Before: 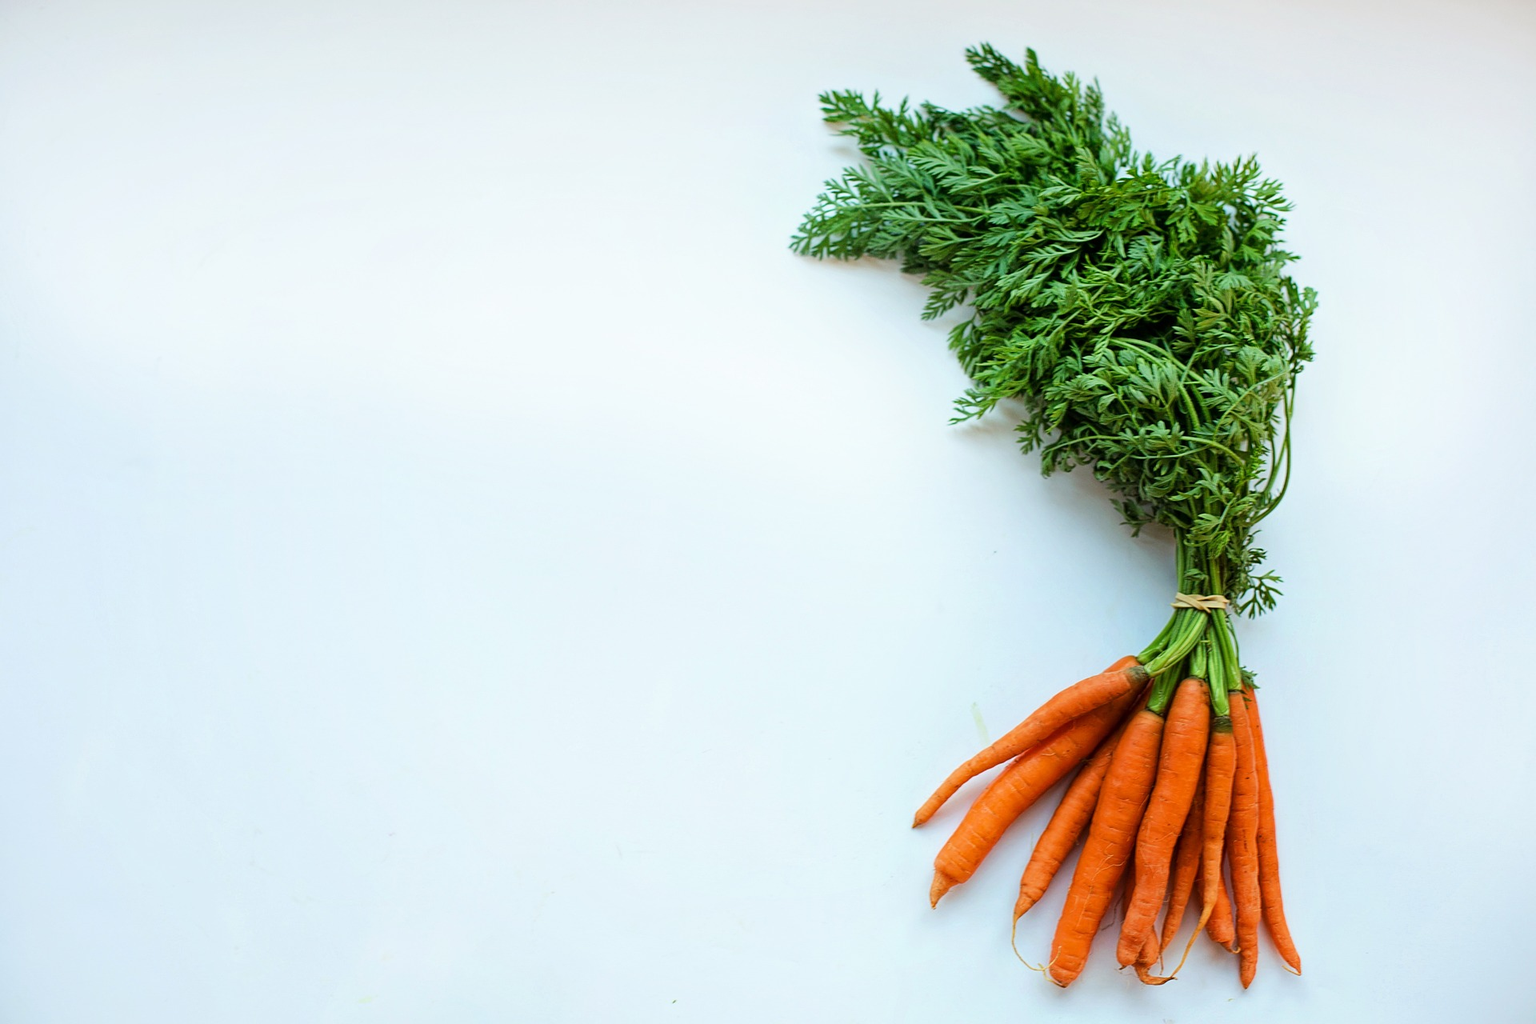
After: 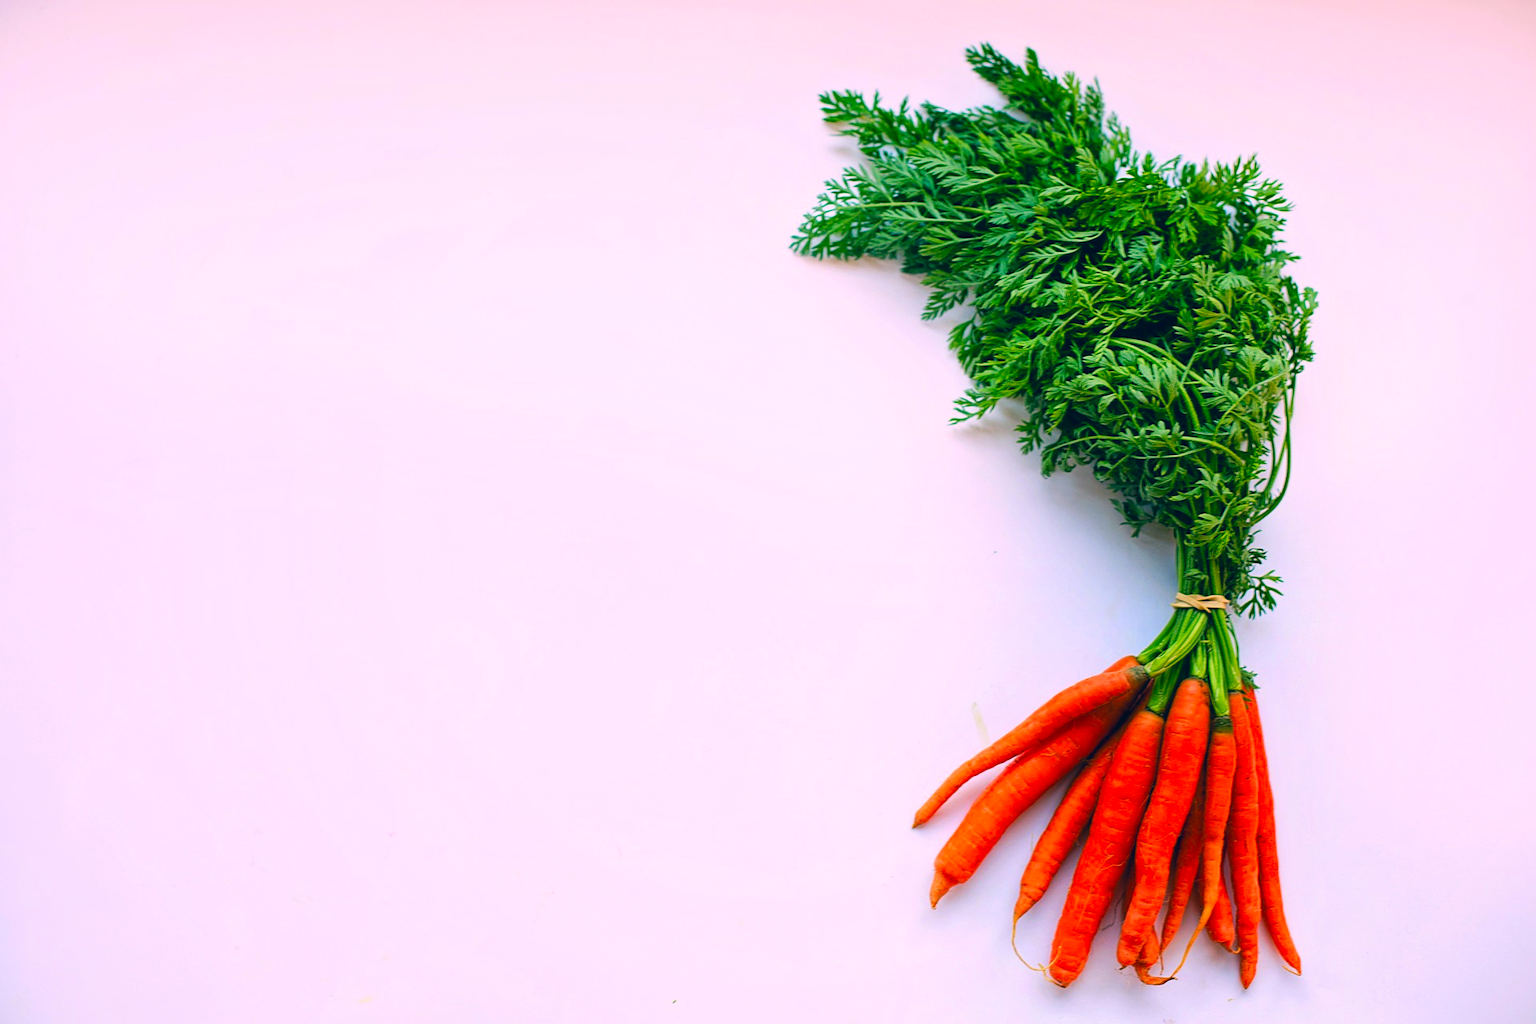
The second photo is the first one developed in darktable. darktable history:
color correction: highlights a* 16.86, highlights b* 0.332, shadows a* -14.63, shadows b* -13.85, saturation 1.48
